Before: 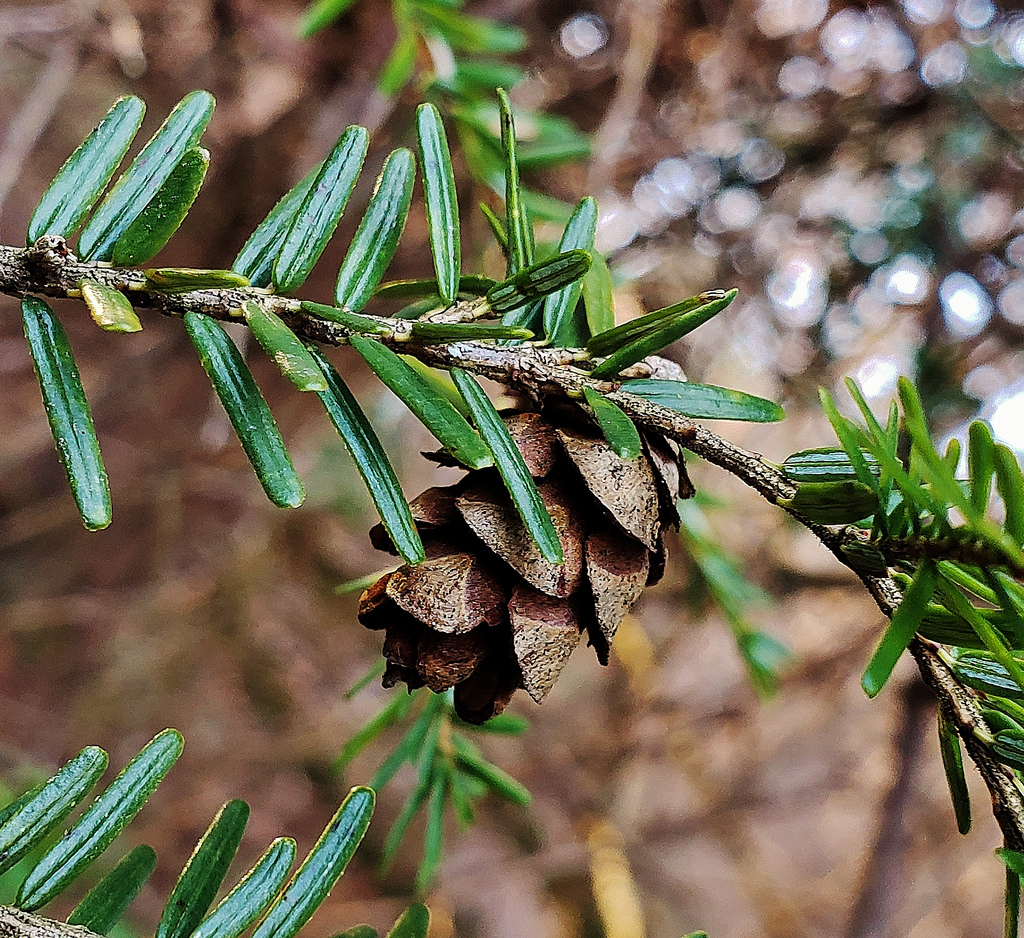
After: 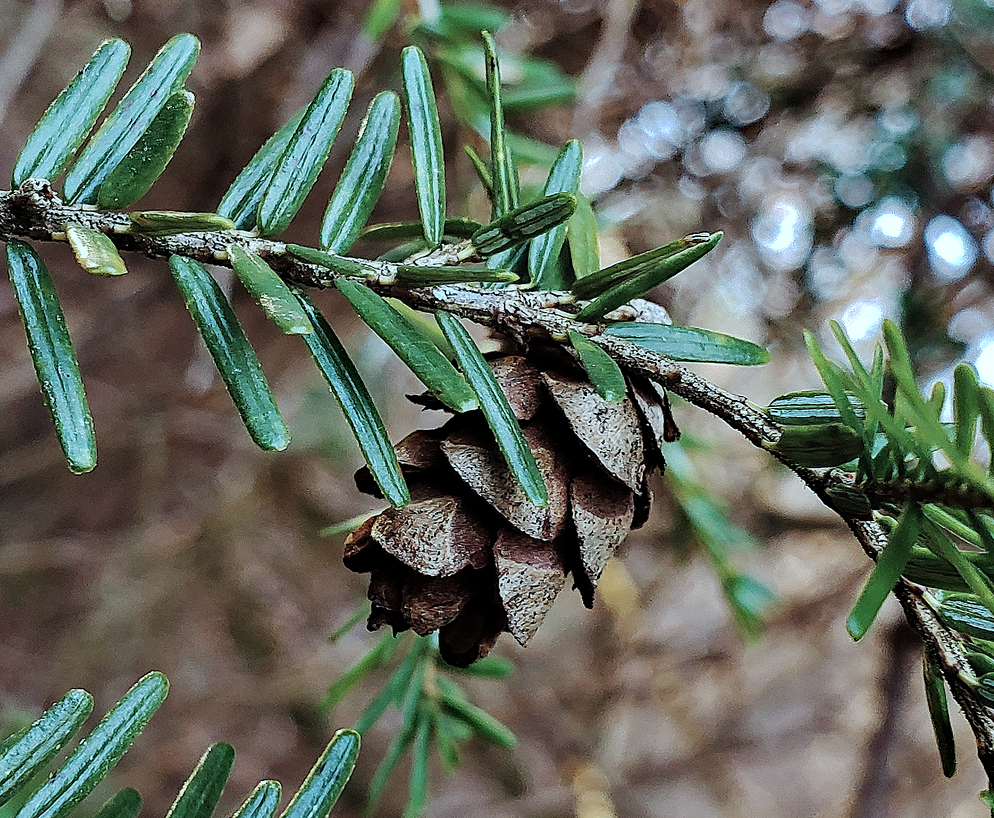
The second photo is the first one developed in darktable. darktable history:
color correction: highlights a* -12.64, highlights b* -18.1, saturation 0.7
crop: left 1.507%, top 6.147%, right 1.379%, bottom 6.637%
haze removal: strength 0.29, distance 0.25, compatibility mode true, adaptive false
